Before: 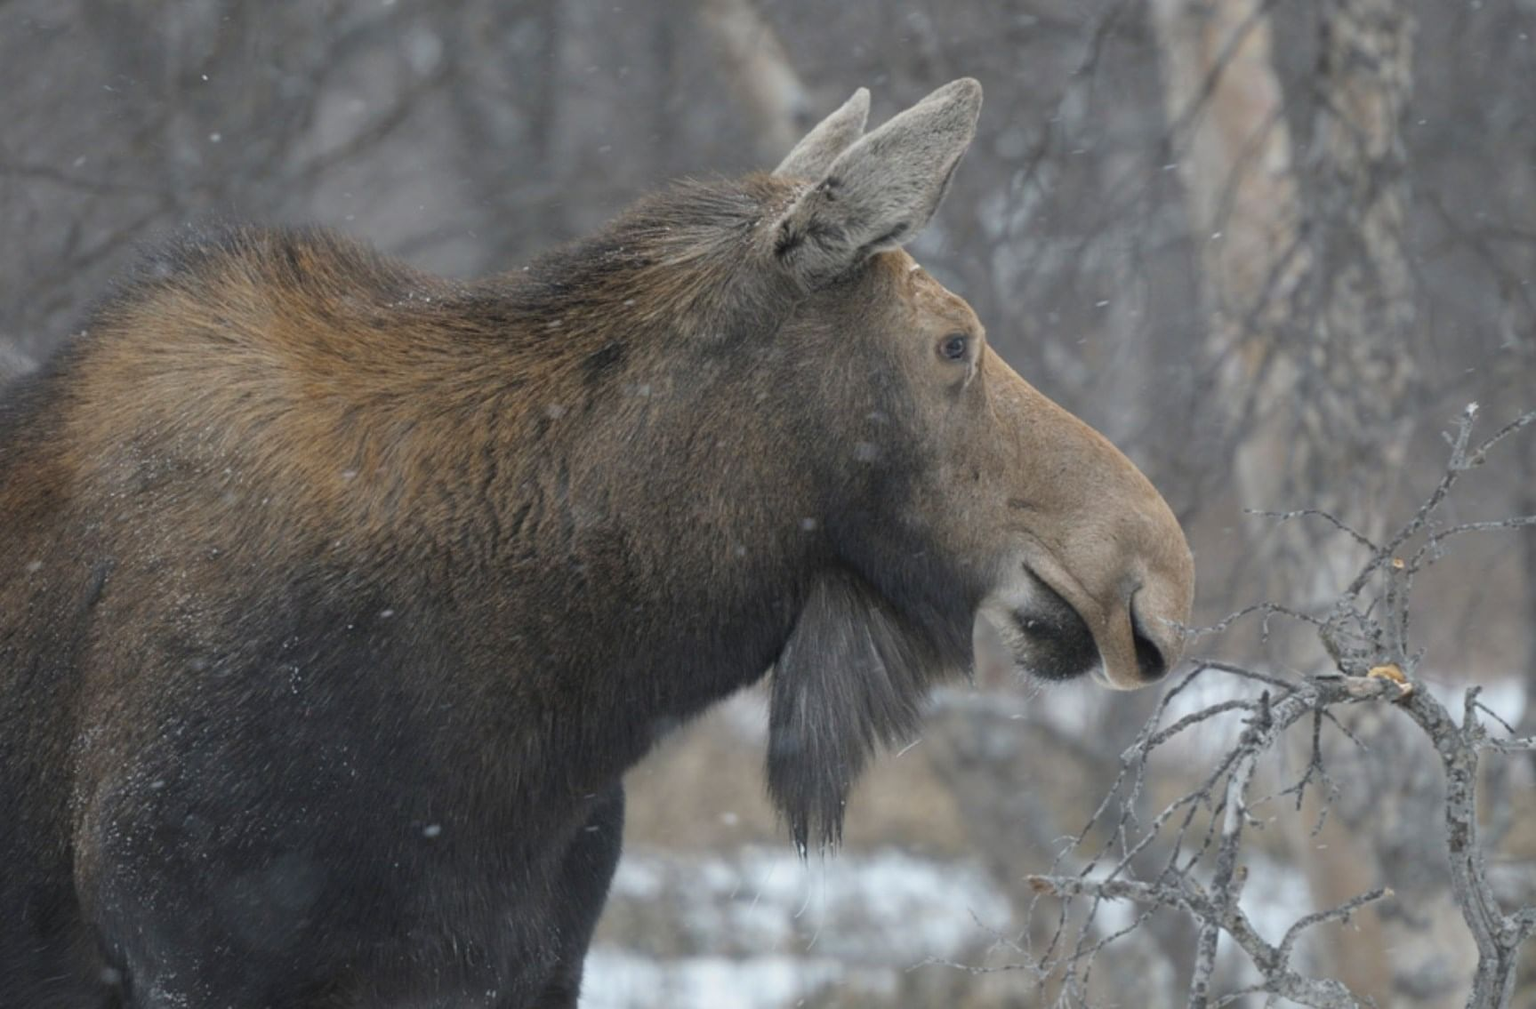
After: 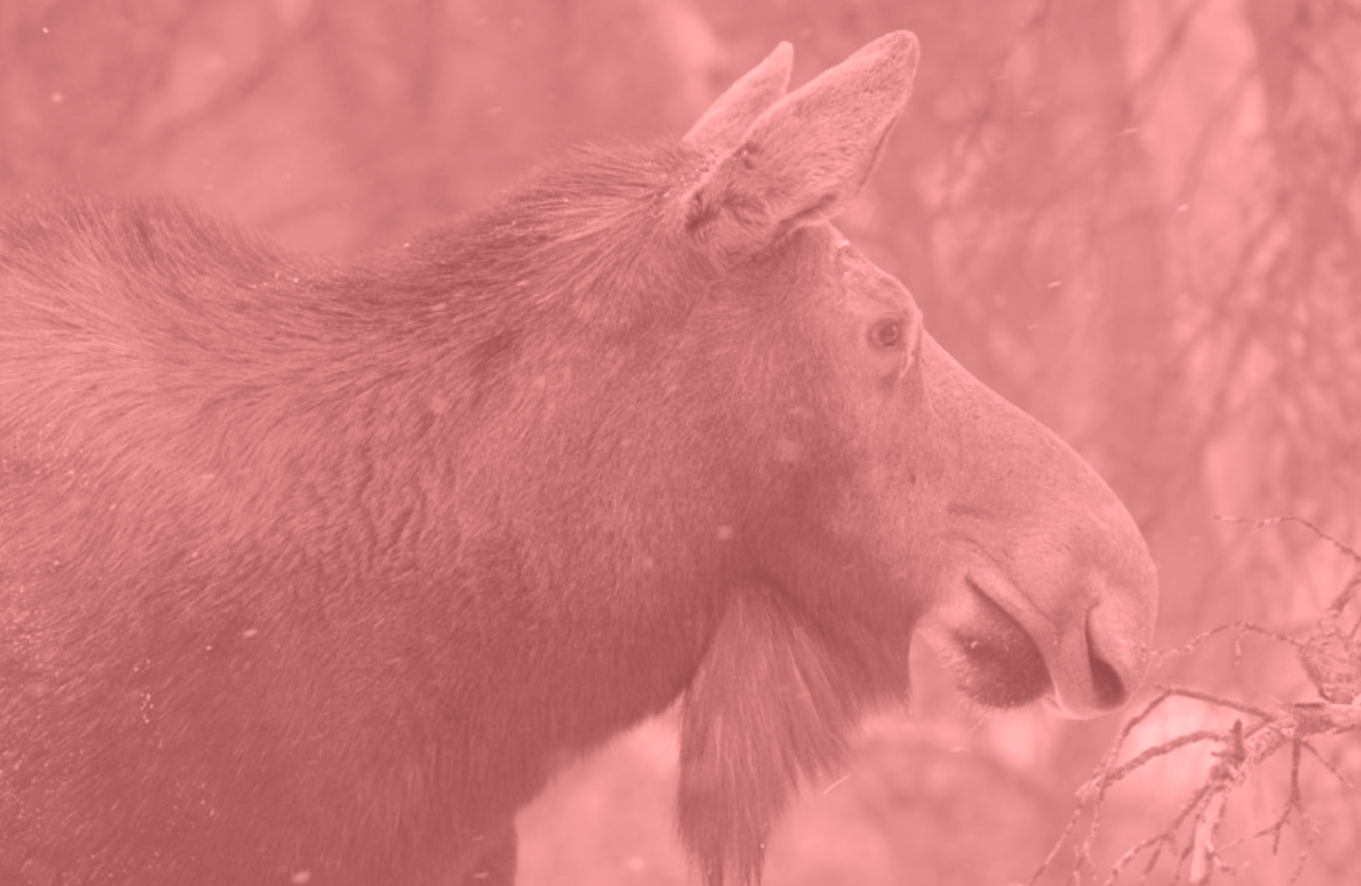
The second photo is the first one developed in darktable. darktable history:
crop and rotate: left 10.77%, top 5.1%, right 10.41%, bottom 16.76%
colorize: saturation 51%, source mix 50.67%, lightness 50.67%
color balance rgb: highlights gain › chroma 2.94%, highlights gain › hue 60.57°, global offset › chroma 0.25%, global offset › hue 256.52°, perceptual saturation grading › global saturation 20%, perceptual saturation grading › highlights -50%, perceptual saturation grading › shadows 30%, contrast 15%
